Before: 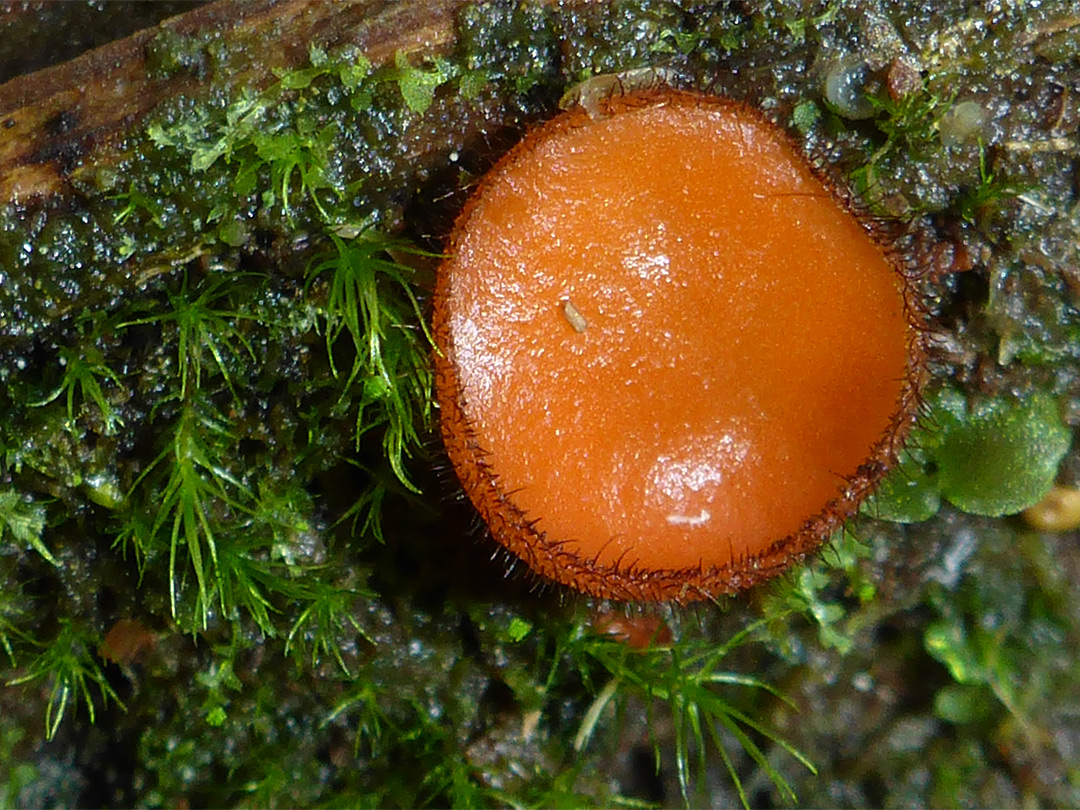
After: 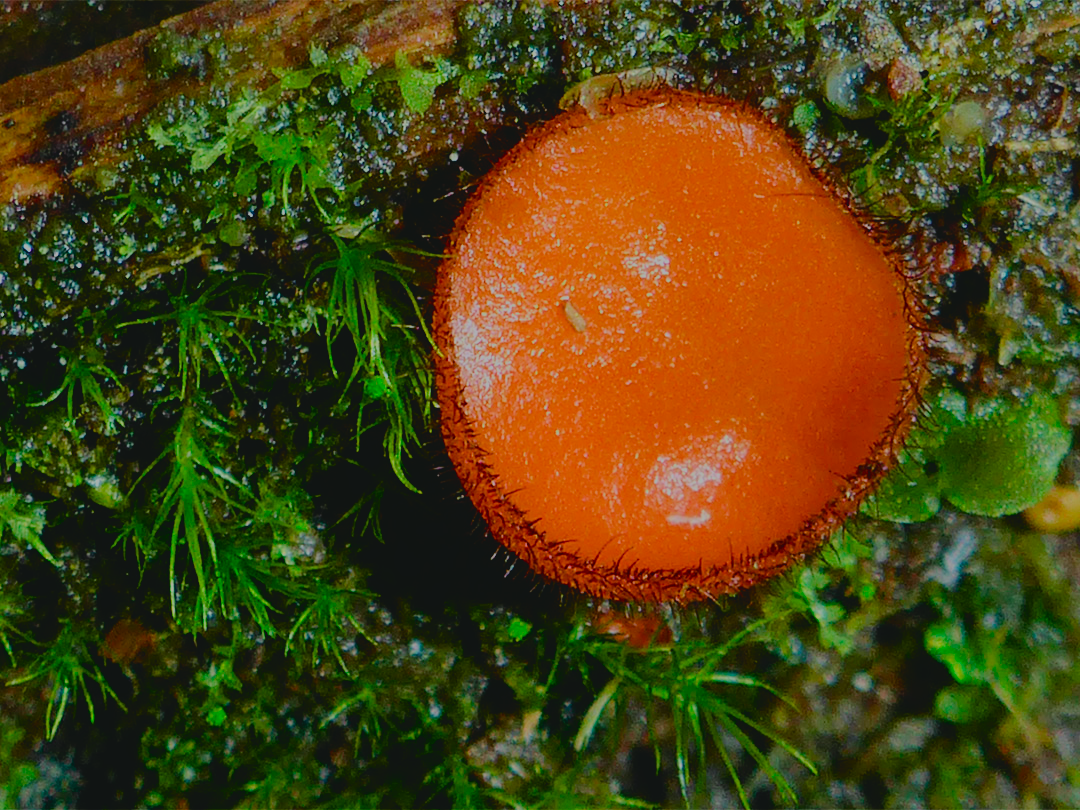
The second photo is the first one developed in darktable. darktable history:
filmic rgb: black relative exposure -7.65 EV, white relative exposure 4.56 EV, hardness 3.61
color balance rgb: perceptual saturation grading › global saturation 20%, perceptual saturation grading › highlights -25%, perceptual saturation grading › shadows 25%
contrast brightness saturation: contrast -0.28
tone curve: curves: ch0 [(0, 0) (0.181, 0.087) (0.498, 0.485) (0.78, 0.742) (0.993, 0.954)]; ch1 [(0, 0) (0.311, 0.149) (0.395, 0.349) (0.488, 0.477) (0.612, 0.641) (1, 1)]; ch2 [(0, 0) (0.5, 0.5) (0.638, 0.667) (1, 1)], color space Lab, independent channels, preserve colors none
